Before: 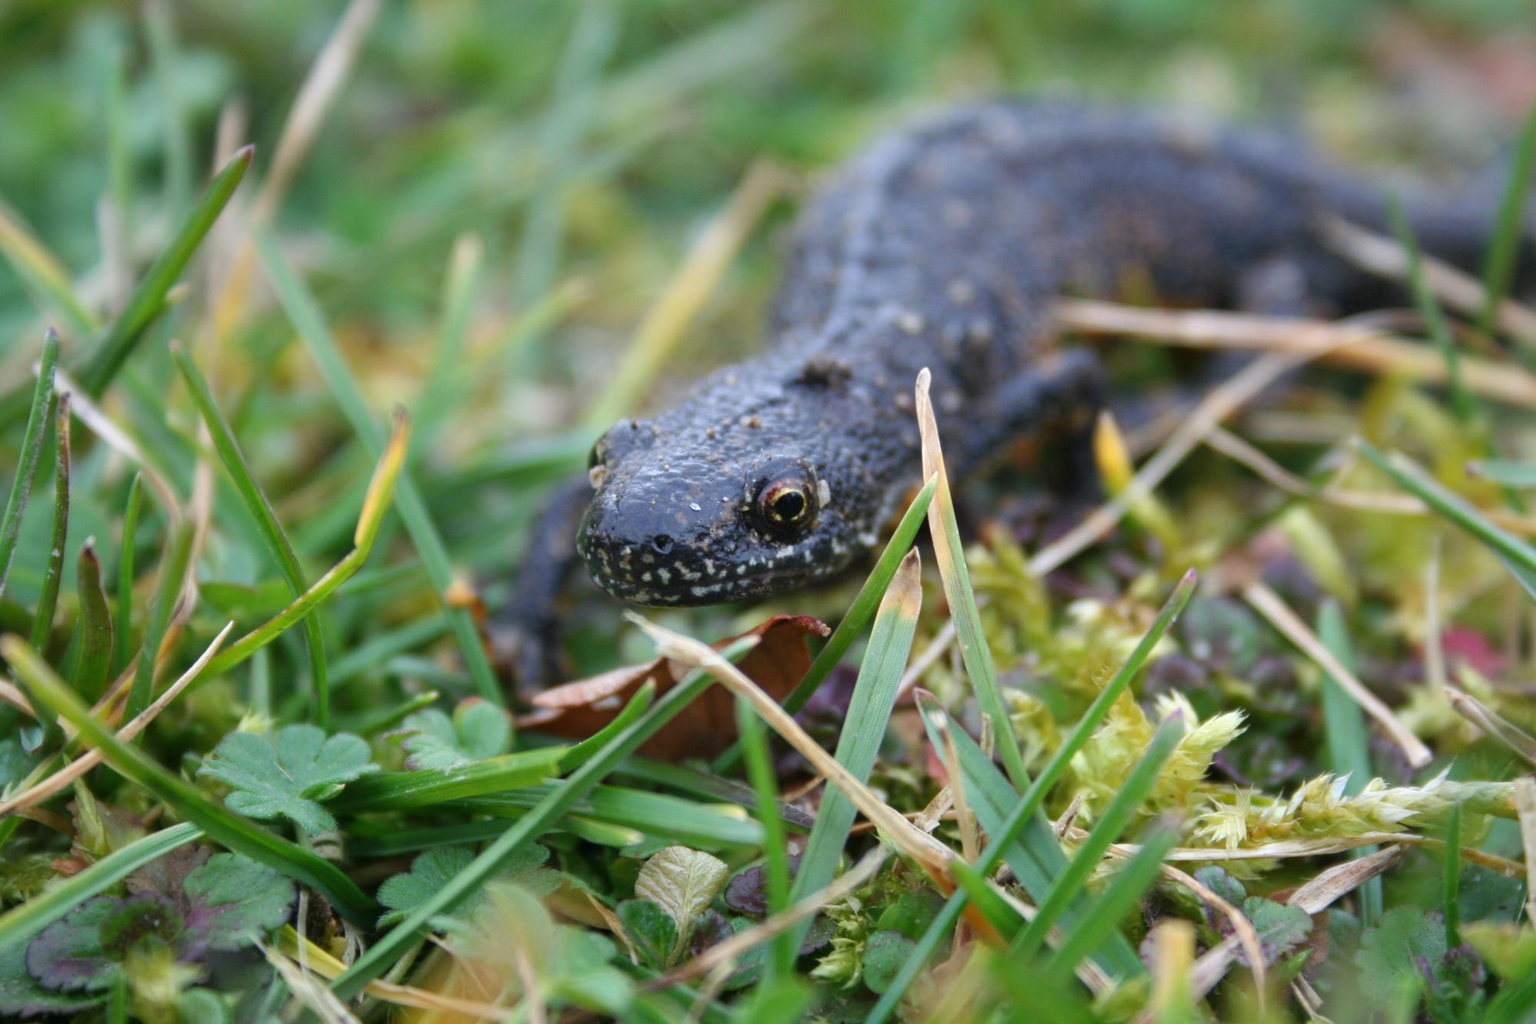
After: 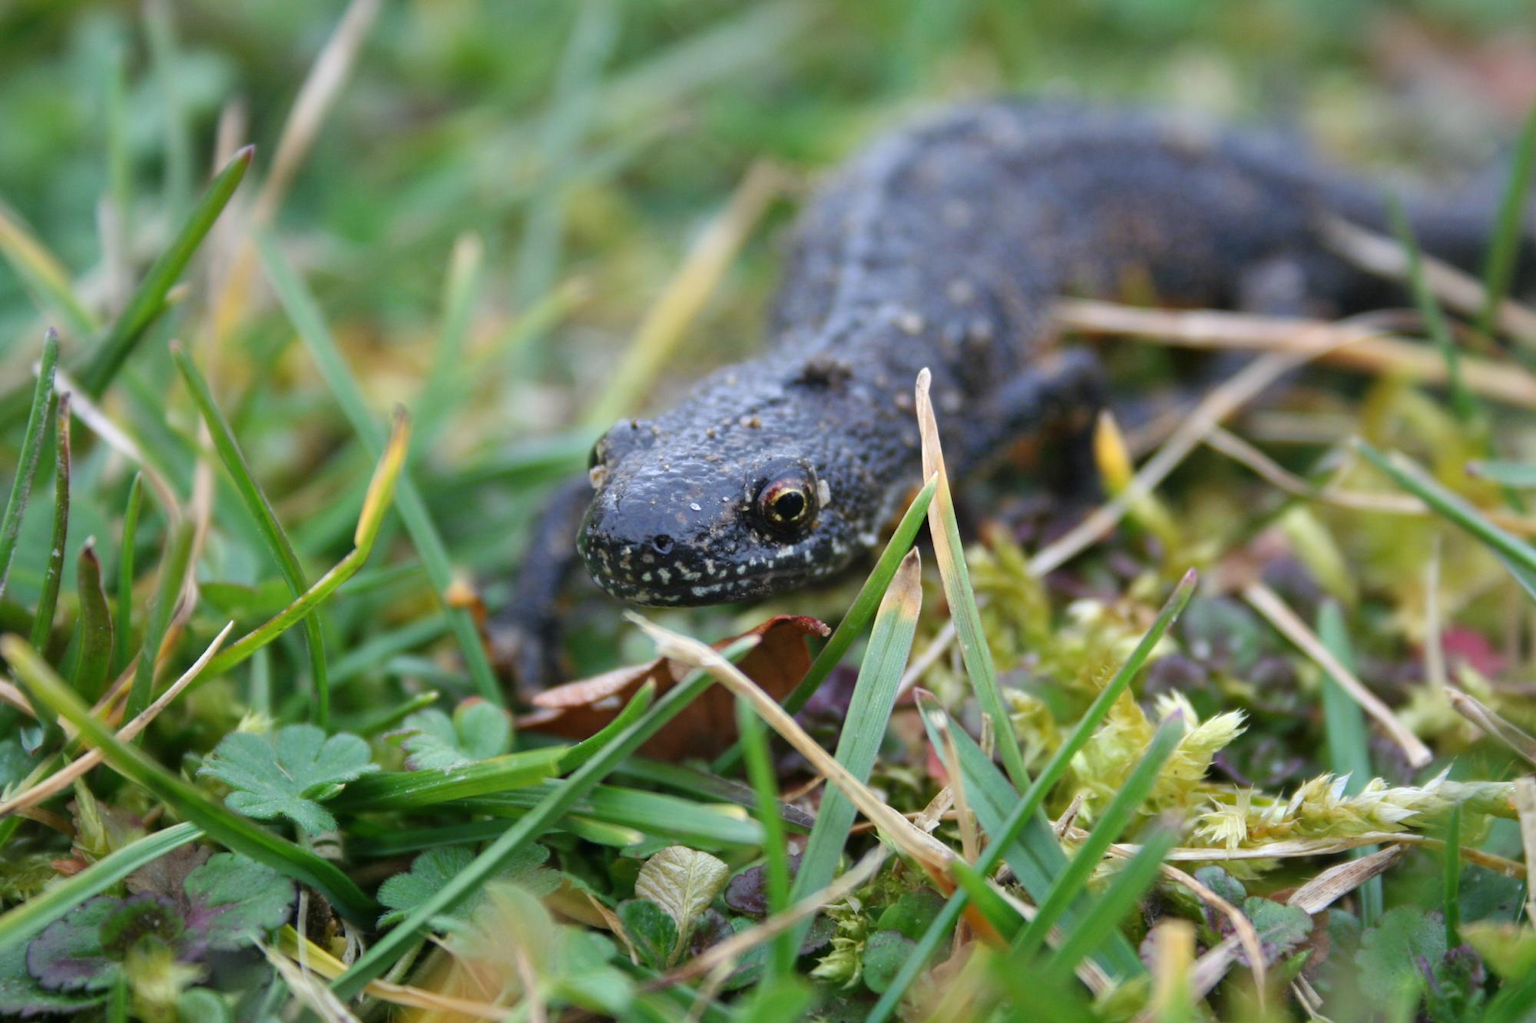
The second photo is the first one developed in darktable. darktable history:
shadows and highlights: shadows 37.27, highlights -28.18, soften with gaussian
white balance: emerald 1
